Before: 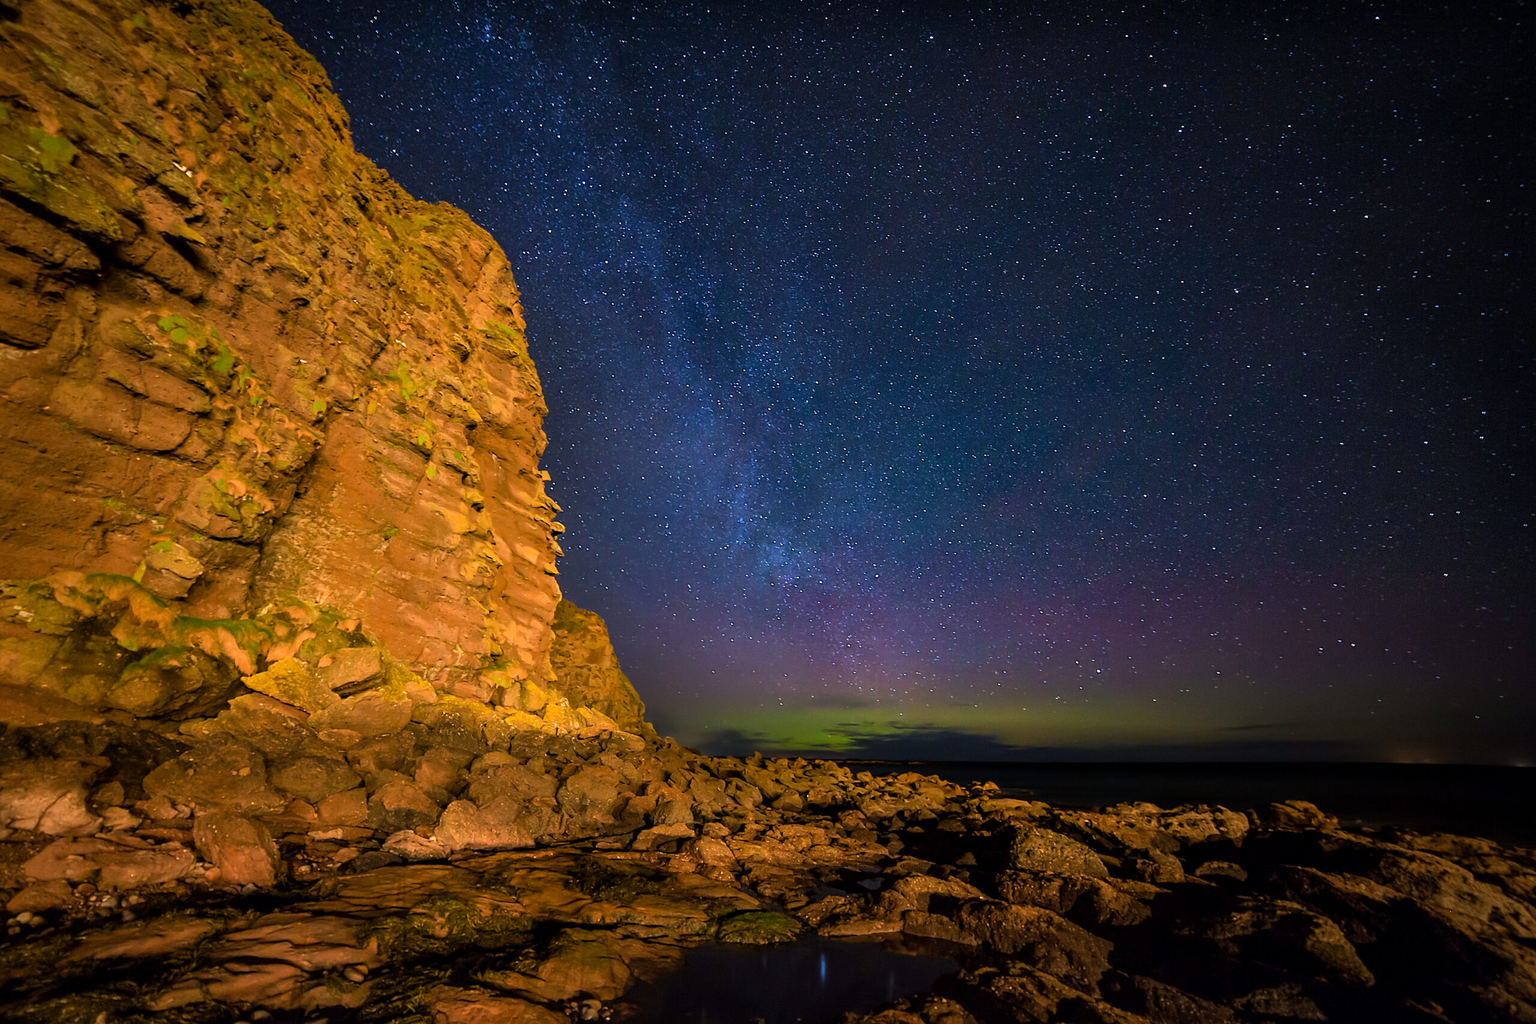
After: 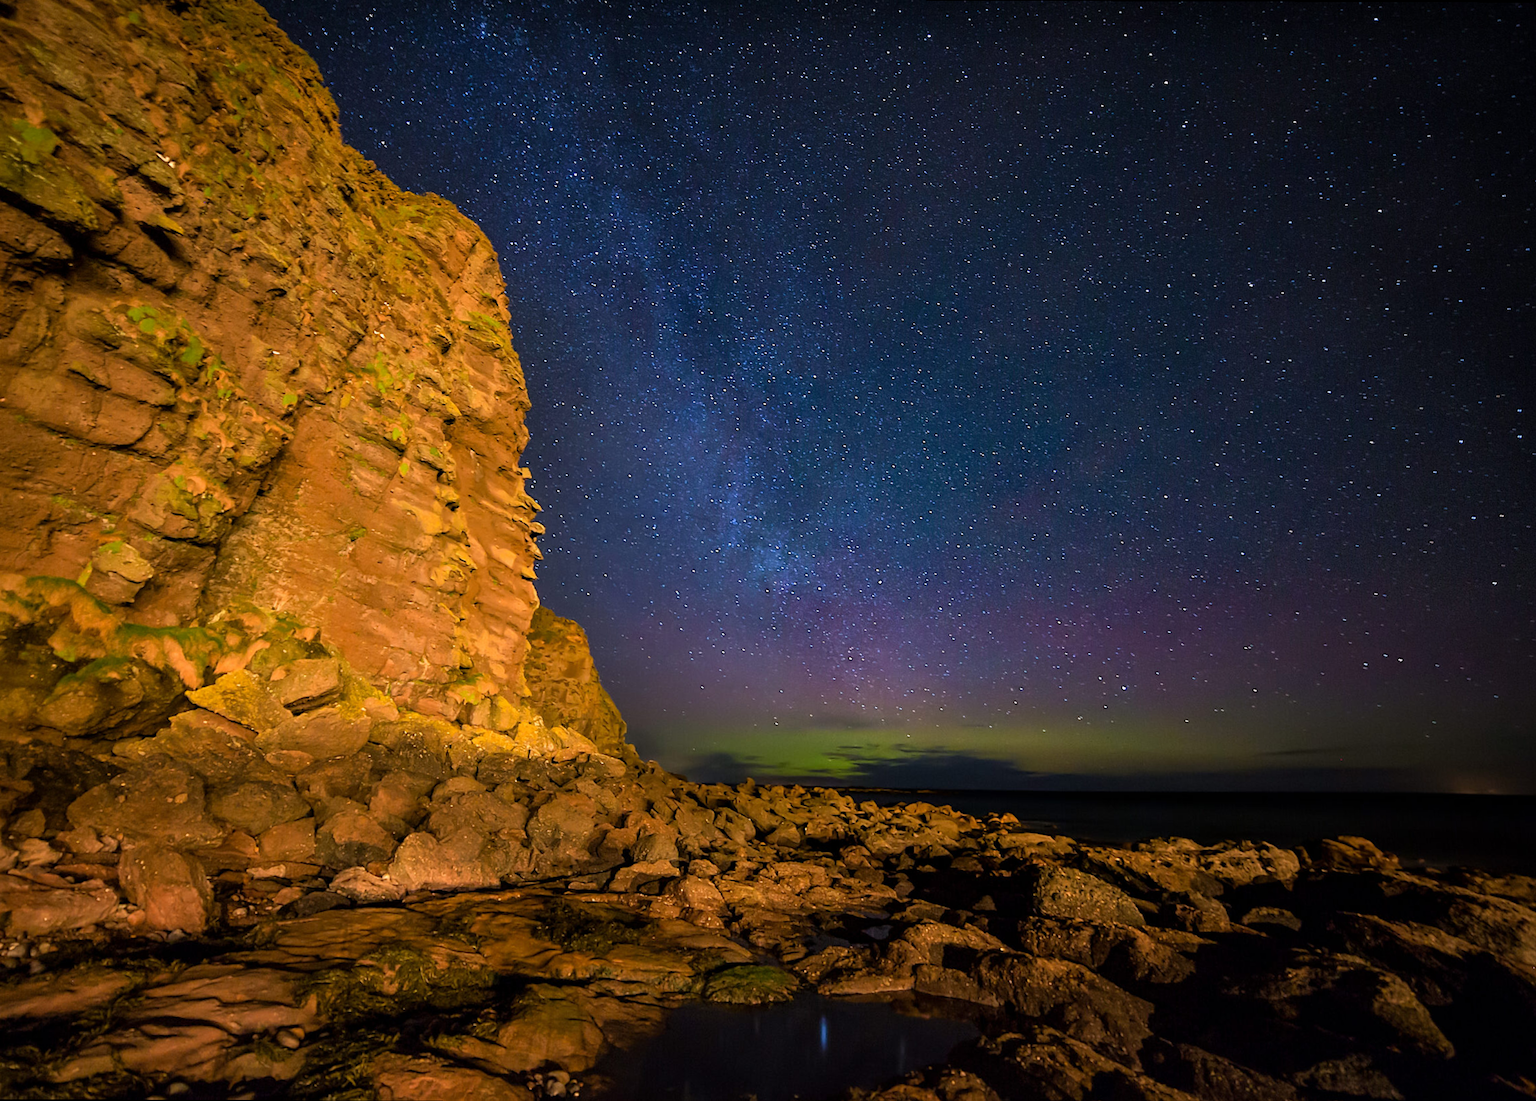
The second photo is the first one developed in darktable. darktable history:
rotate and perspective: rotation 0.215°, lens shift (vertical) -0.139, crop left 0.069, crop right 0.939, crop top 0.002, crop bottom 0.996
